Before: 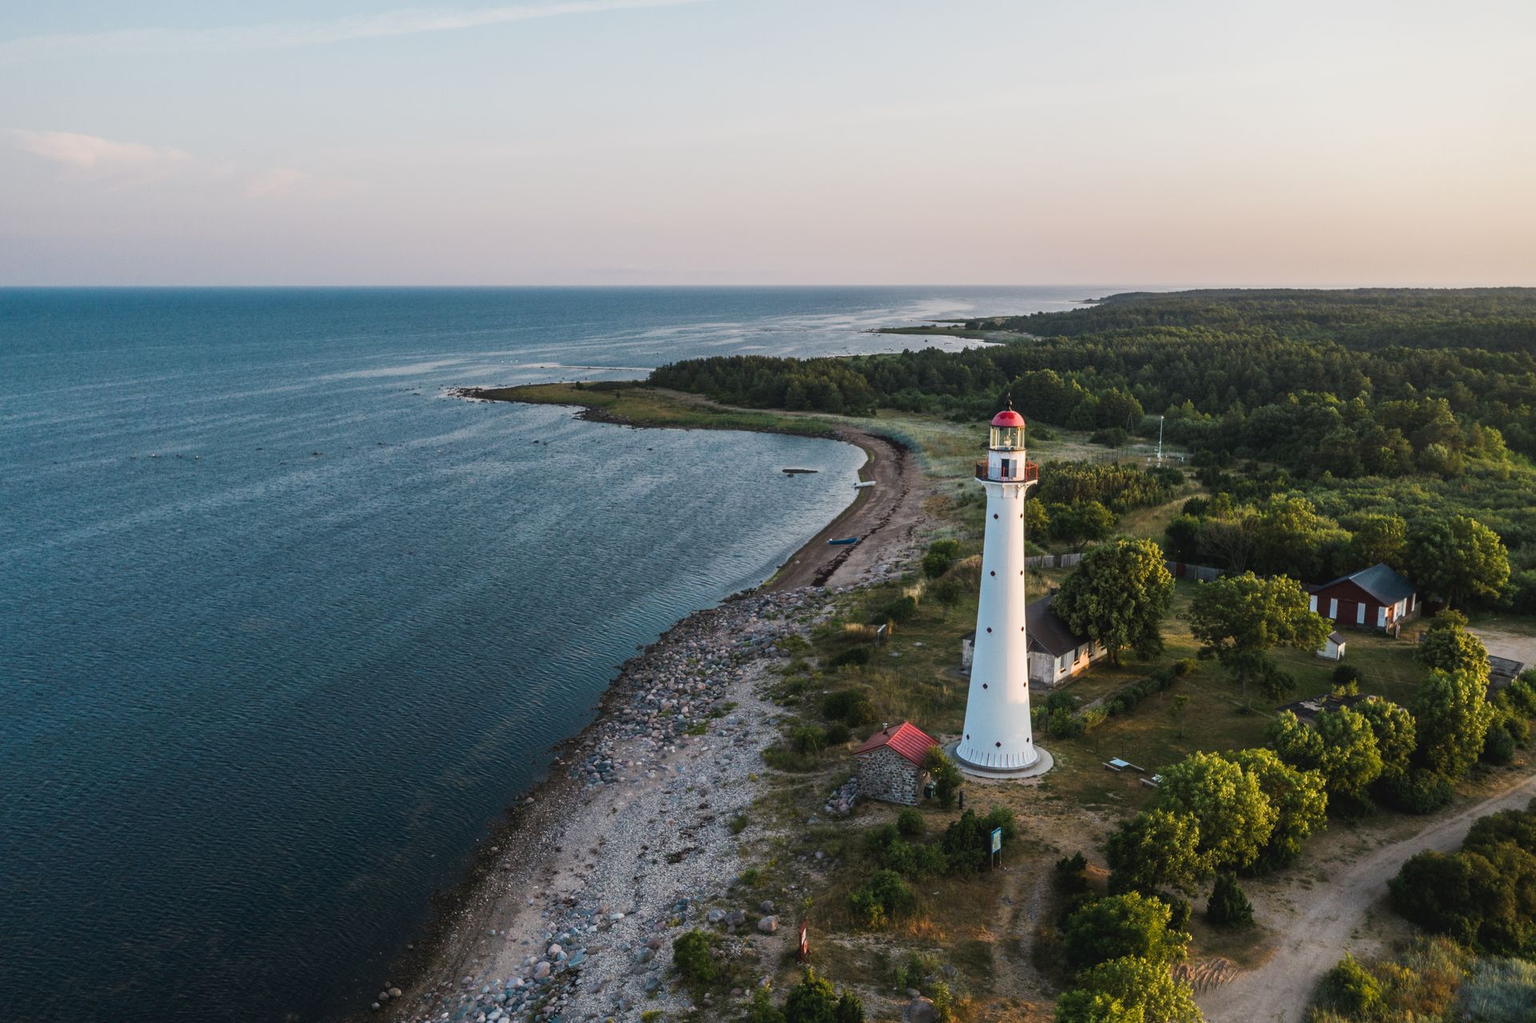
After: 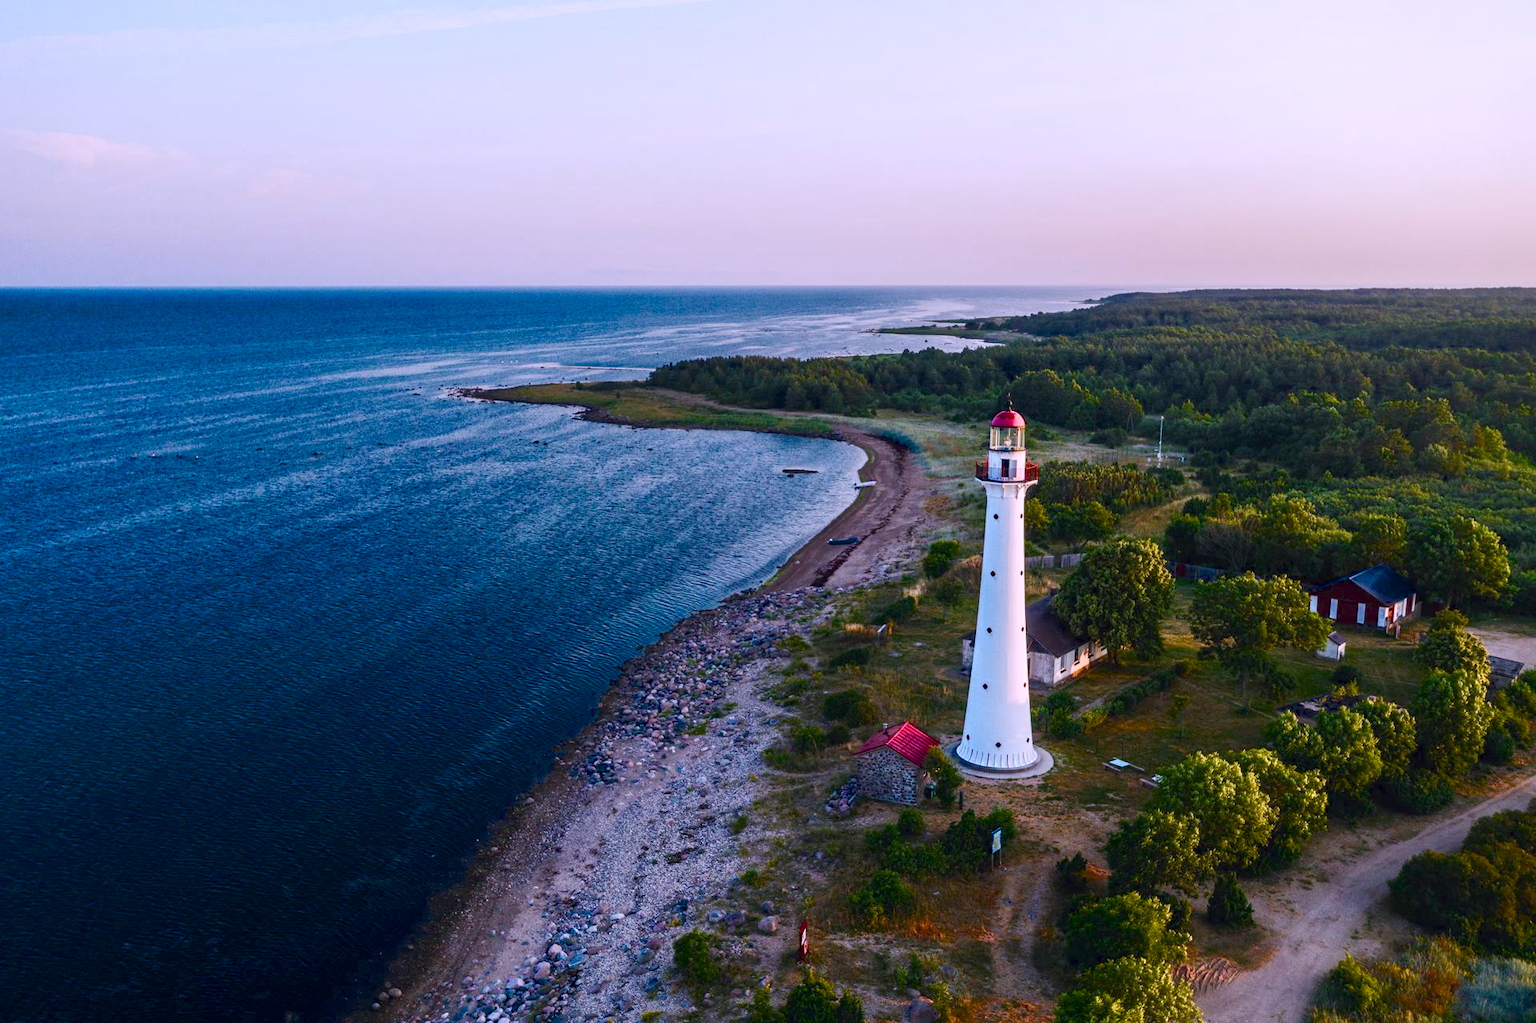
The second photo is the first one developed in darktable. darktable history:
color calibration: output R [0.946, 0.065, -0.013, 0], output G [-0.246, 1.264, -0.017, 0], output B [0.046, -0.098, 1.05, 0], illuminant custom, x 0.367, y 0.392, temperature 4438.07 K
color balance rgb: power › hue 329.64°, highlights gain › chroma 1.451%, highlights gain › hue 309.91°, linear chroma grading › global chroma 24.938%, perceptual saturation grading › global saturation 20%, perceptual saturation grading › highlights -50.228%, perceptual saturation grading › shadows 30.112%, saturation formula JzAzBz (2021)
